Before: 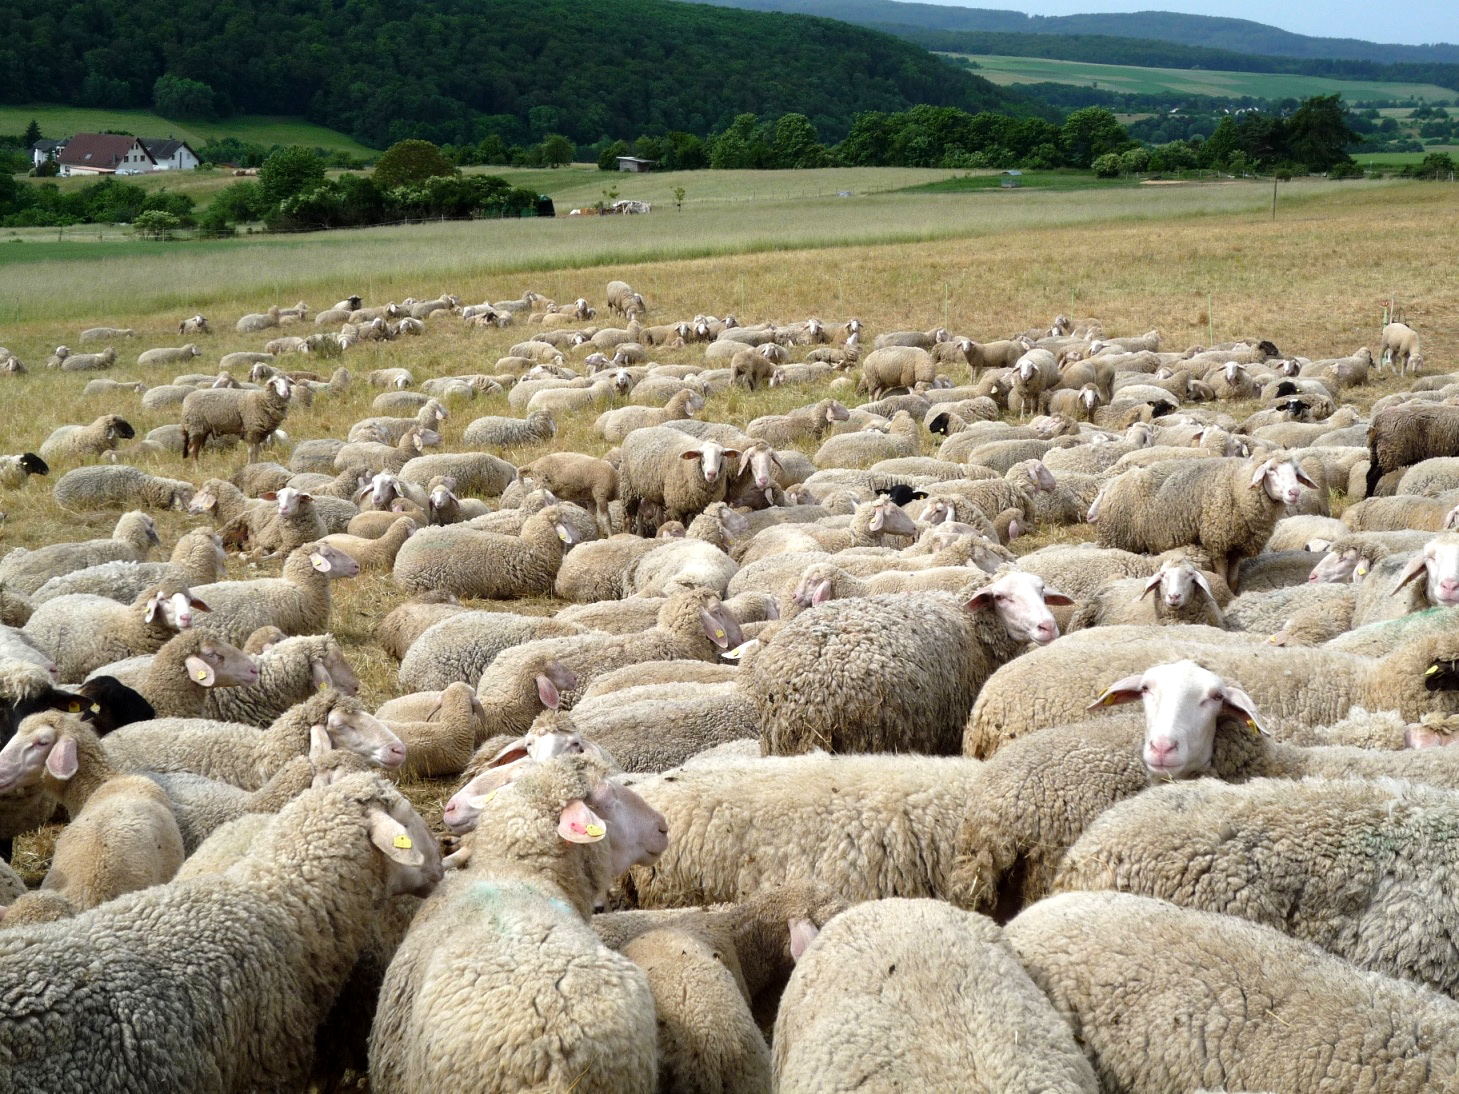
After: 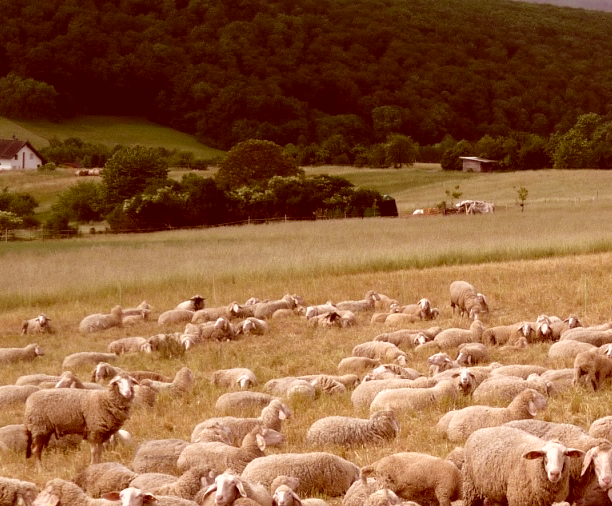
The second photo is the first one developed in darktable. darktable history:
color correction: highlights a* 9.03, highlights b* 8.71, shadows a* 40, shadows b* 40, saturation 0.8
crop and rotate: left 10.817%, top 0.062%, right 47.194%, bottom 53.626%
